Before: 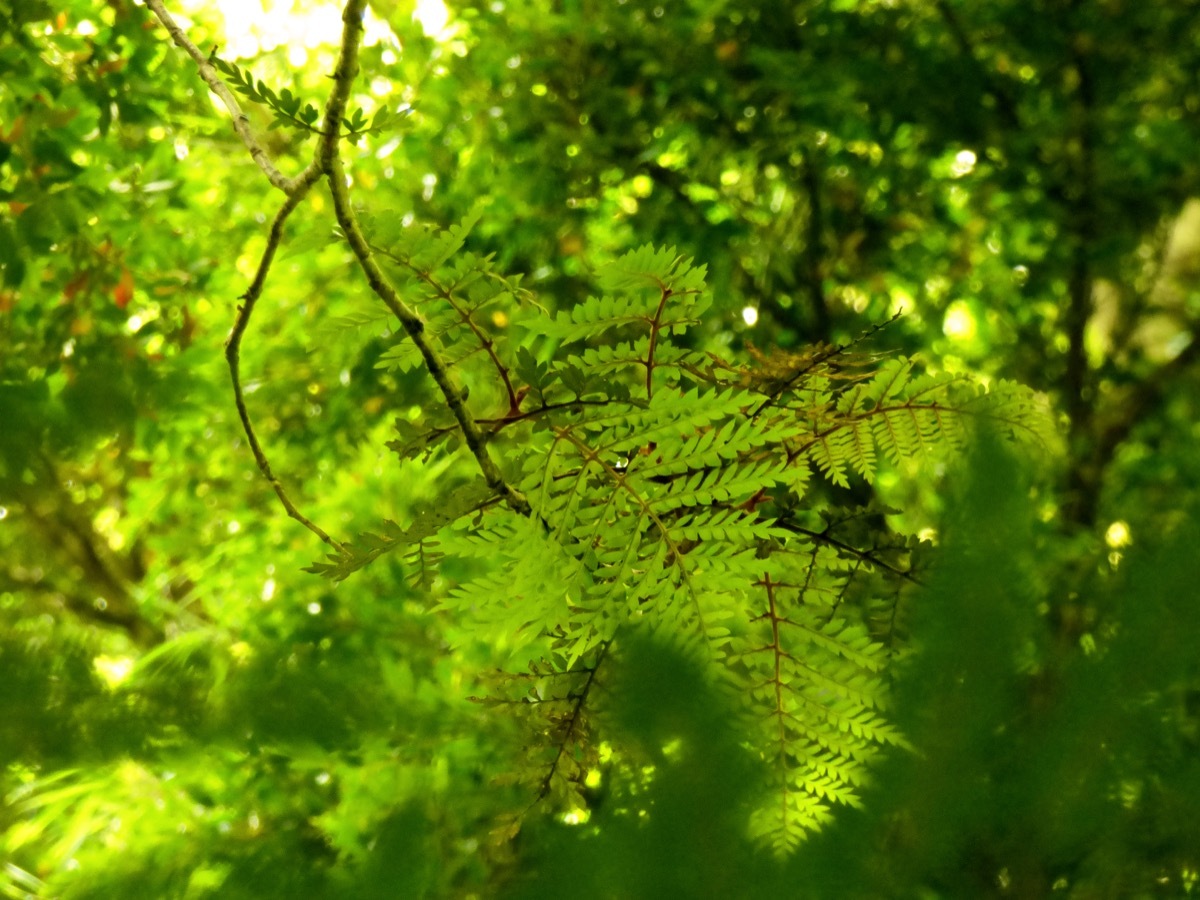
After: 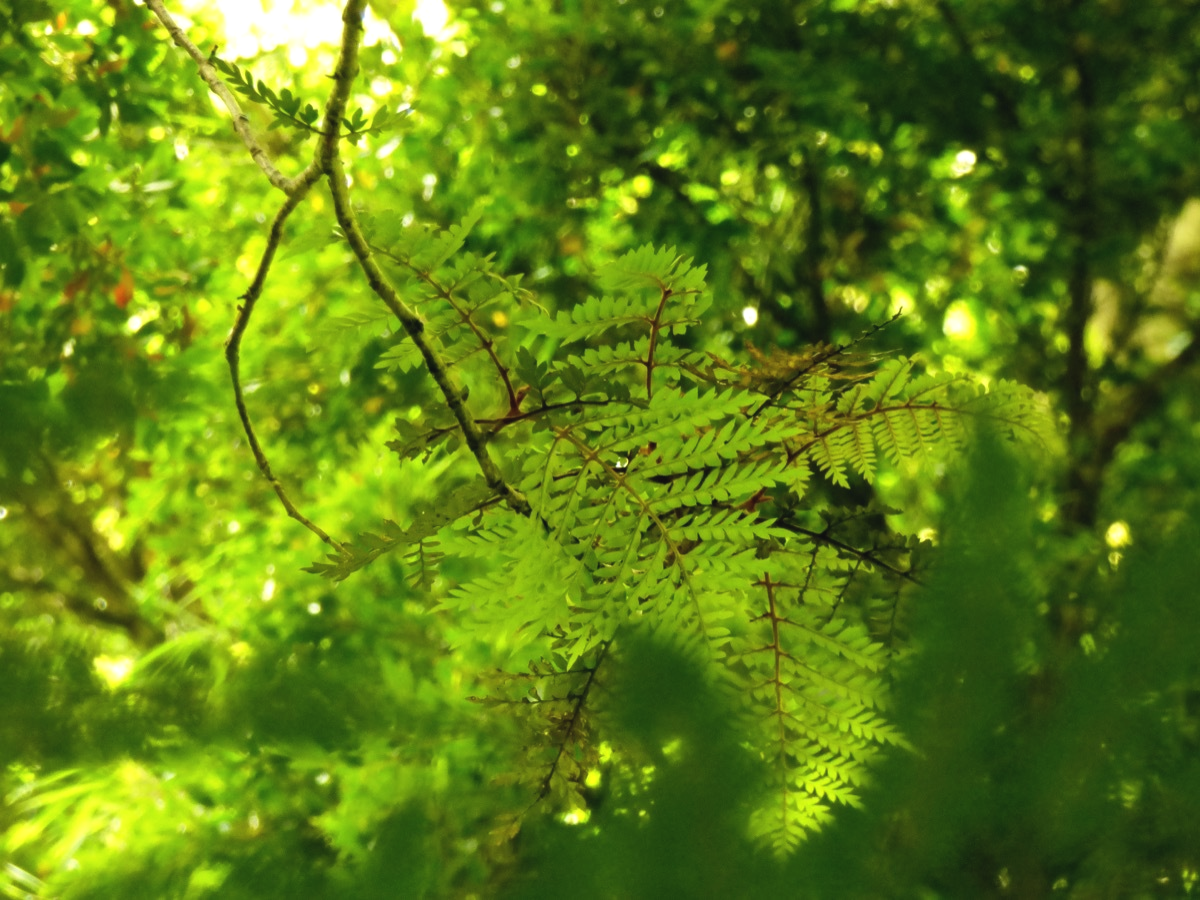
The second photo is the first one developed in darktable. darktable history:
exposure: black level correction -0.004, exposure 0.054 EV, compensate highlight preservation false
